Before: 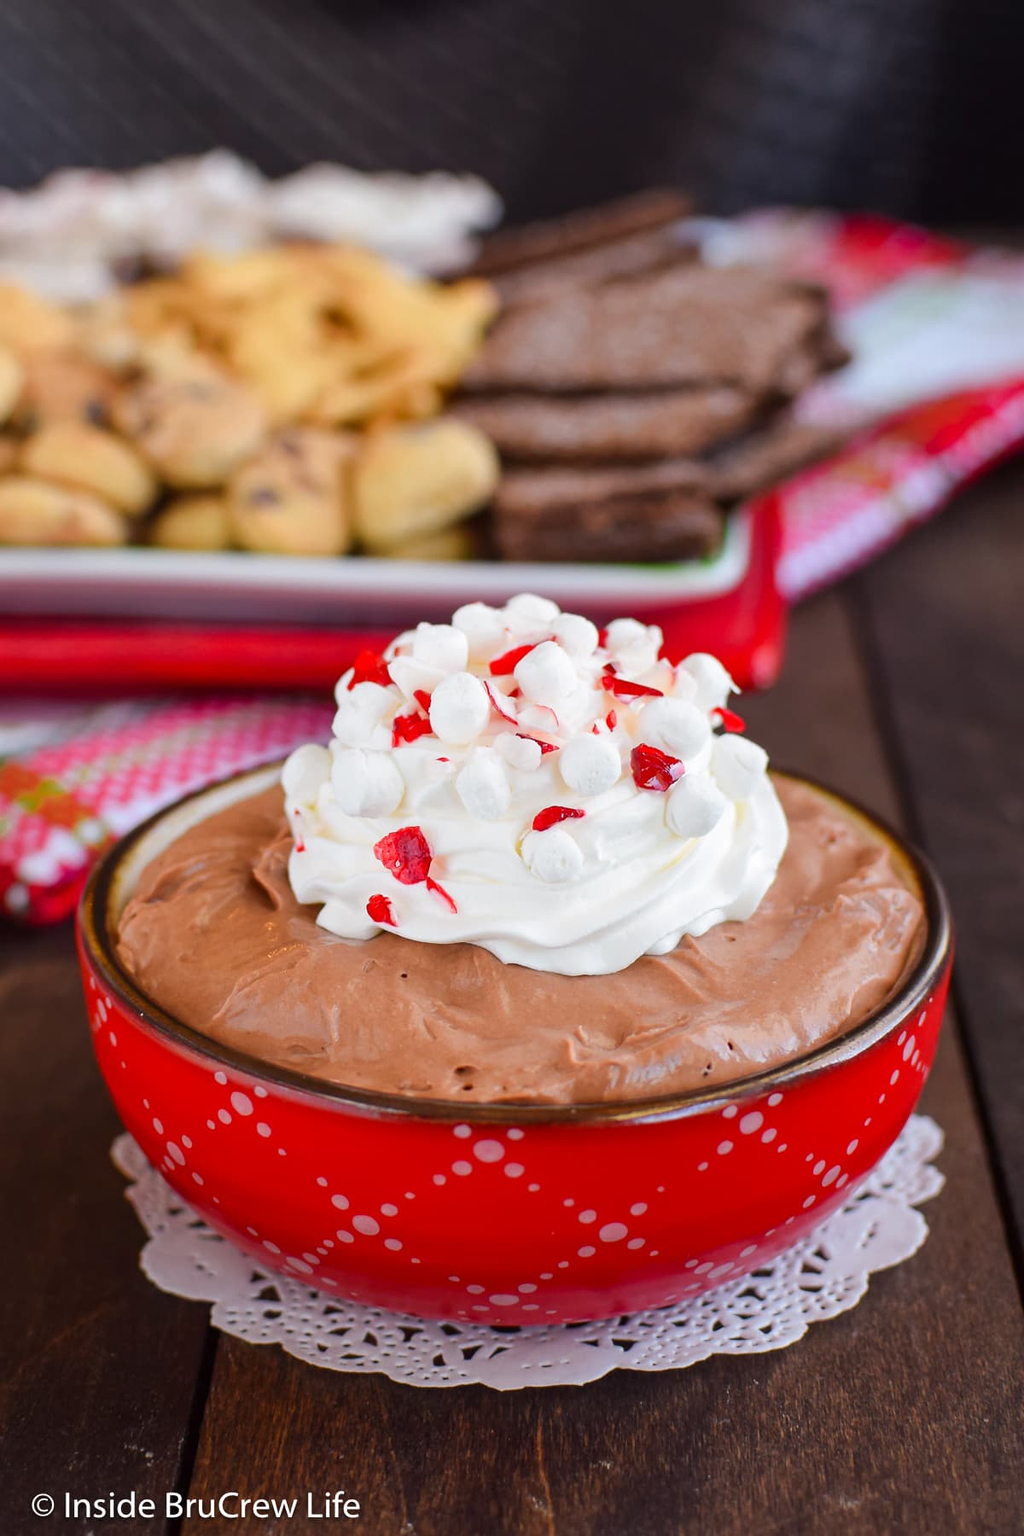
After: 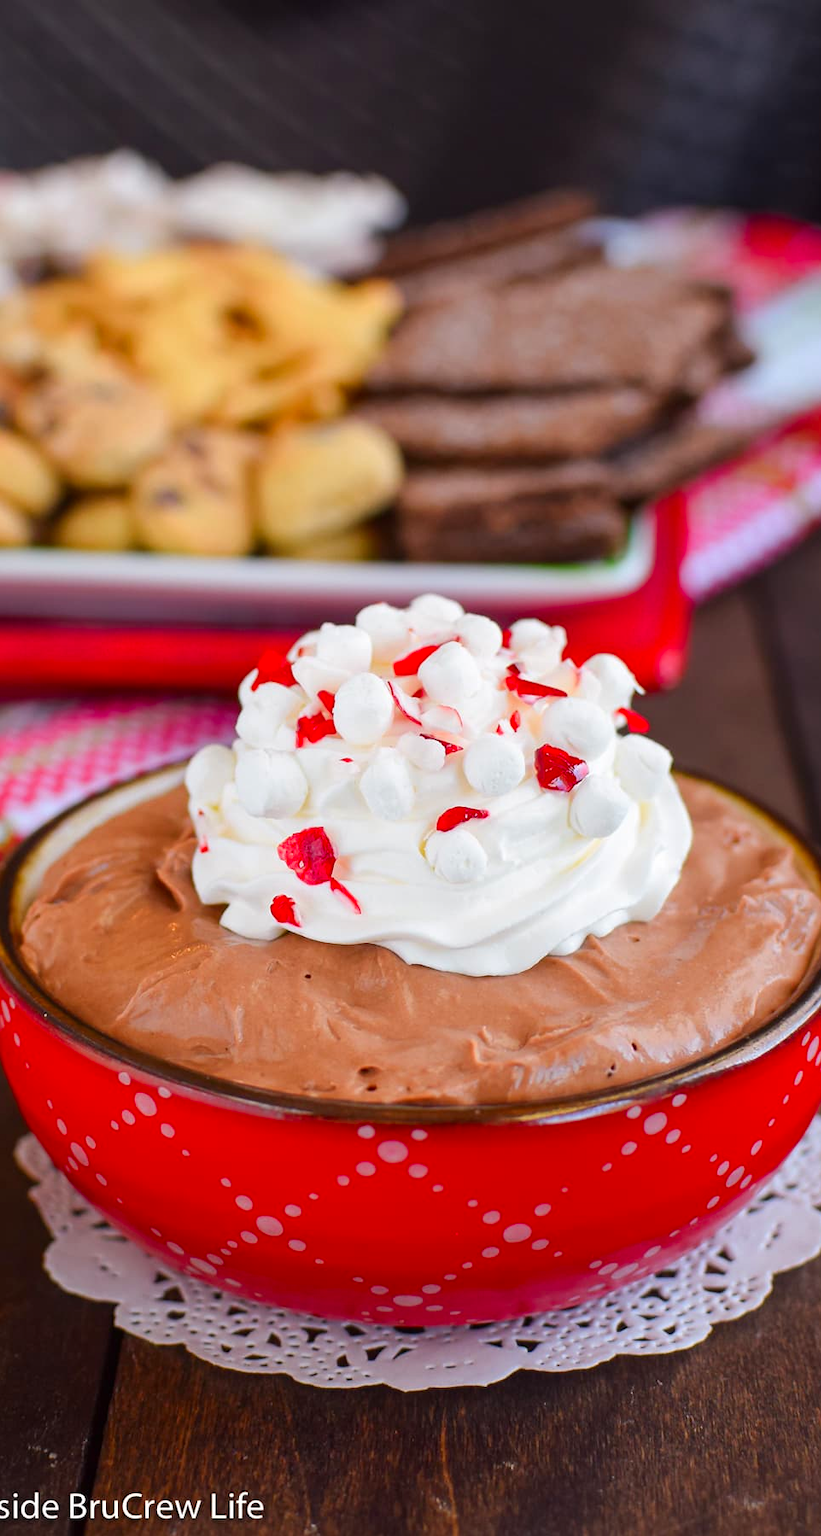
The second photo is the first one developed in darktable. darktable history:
crop and rotate: left 9.492%, right 10.299%
contrast brightness saturation: saturation 0.177
